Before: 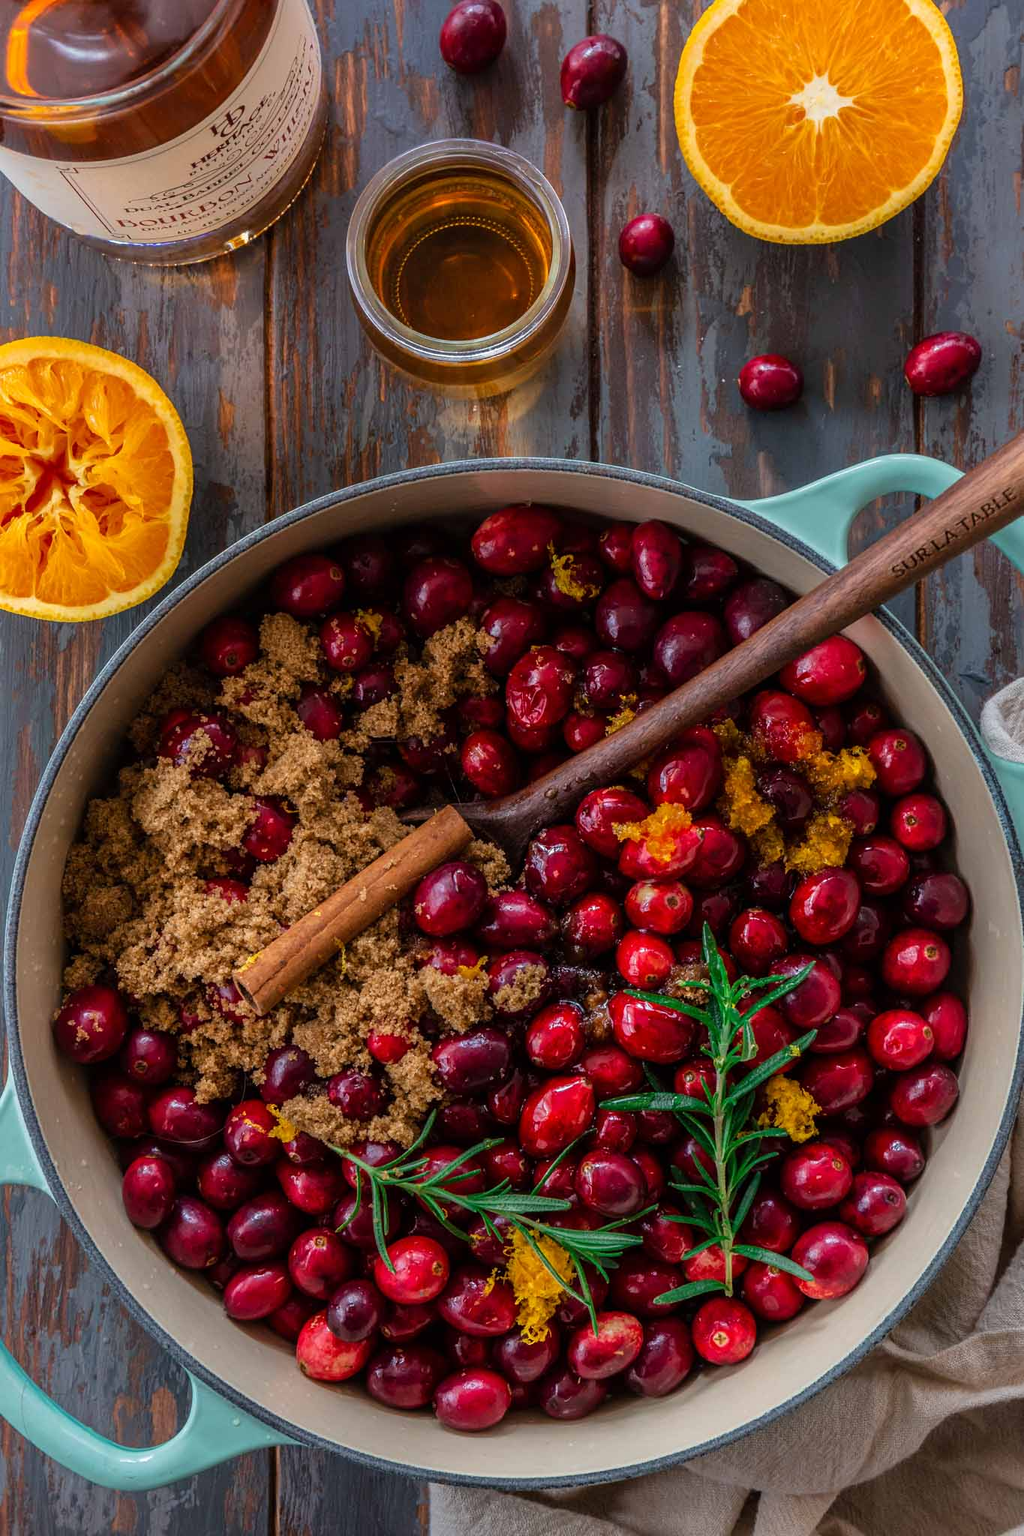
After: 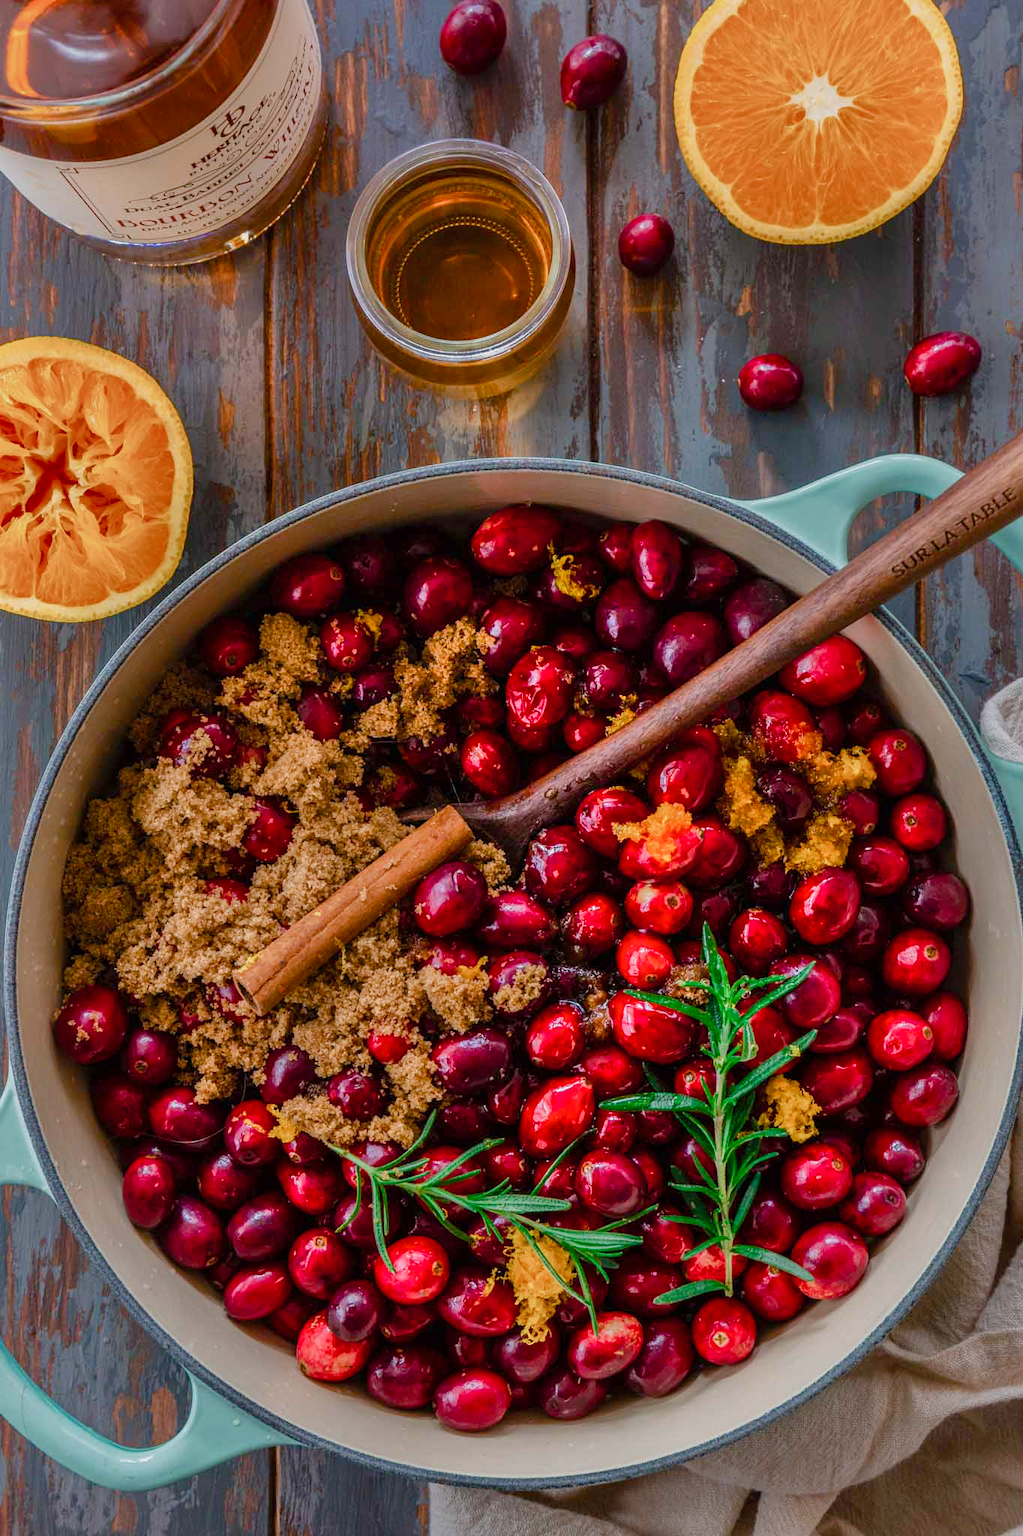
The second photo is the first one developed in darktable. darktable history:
color balance rgb: shadows lift › chroma 1%, shadows lift › hue 113°, highlights gain › chroma 0.2%, highlights gain › hue 333°, perceptual saturation grading › global saturation 20%, perceptual saturation grading › highlights -50%, perceptual saturation grading › shadows 25%, contrast -10%
shadows and highlights: highlights color adjustment 0%, soften with gaussian
